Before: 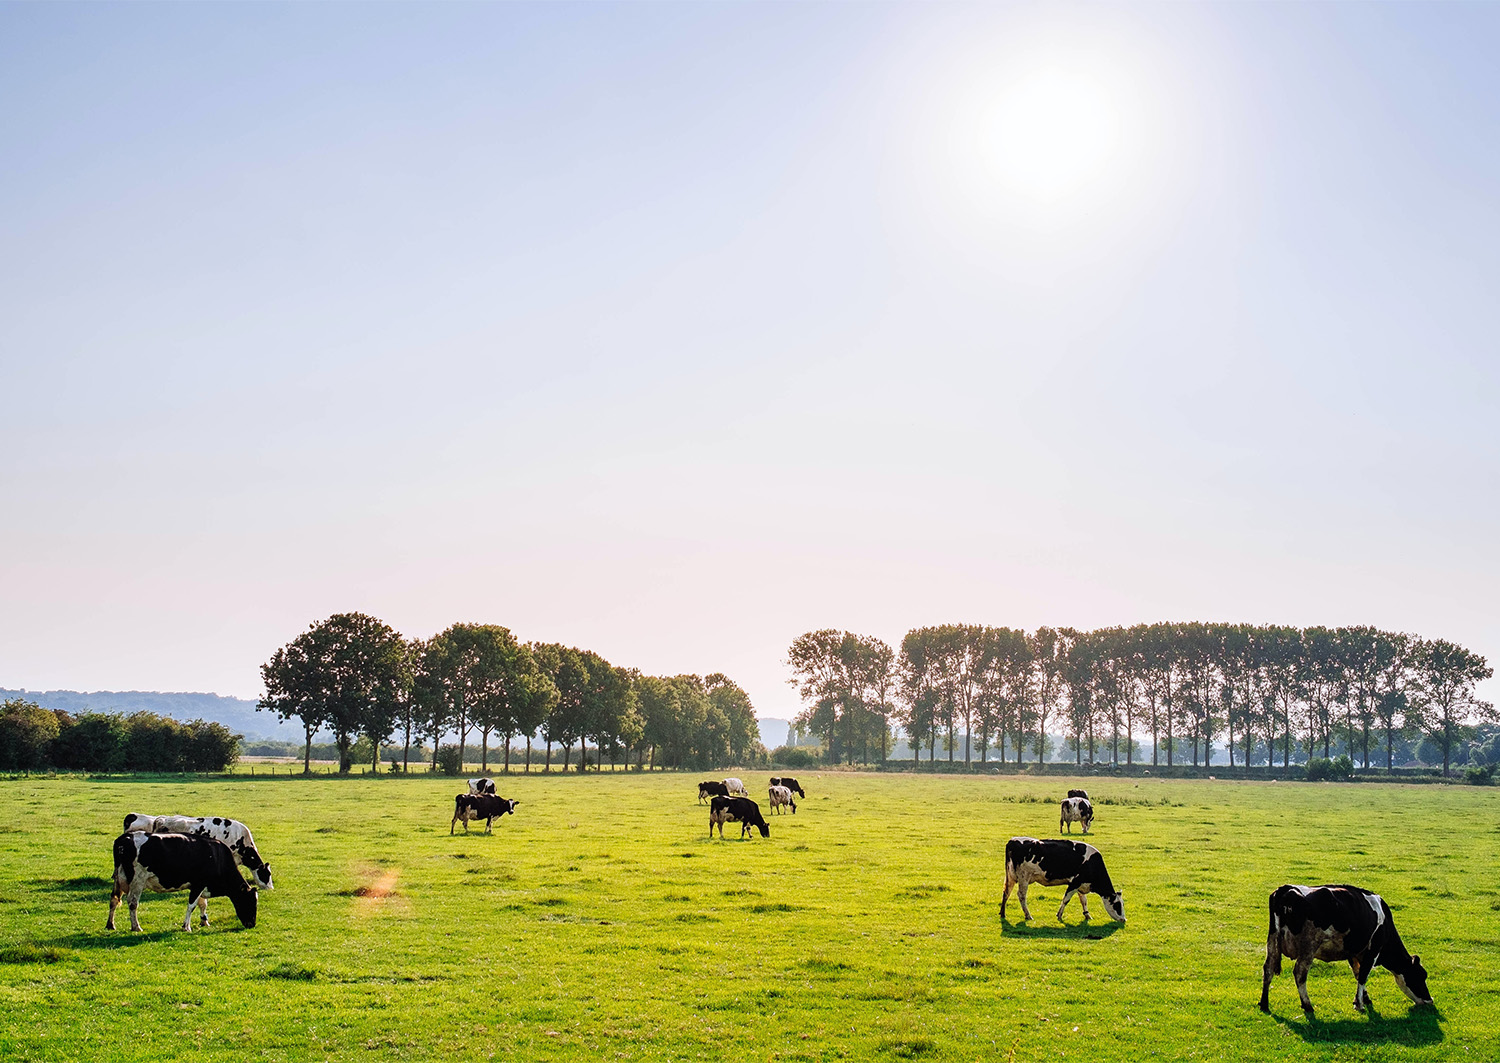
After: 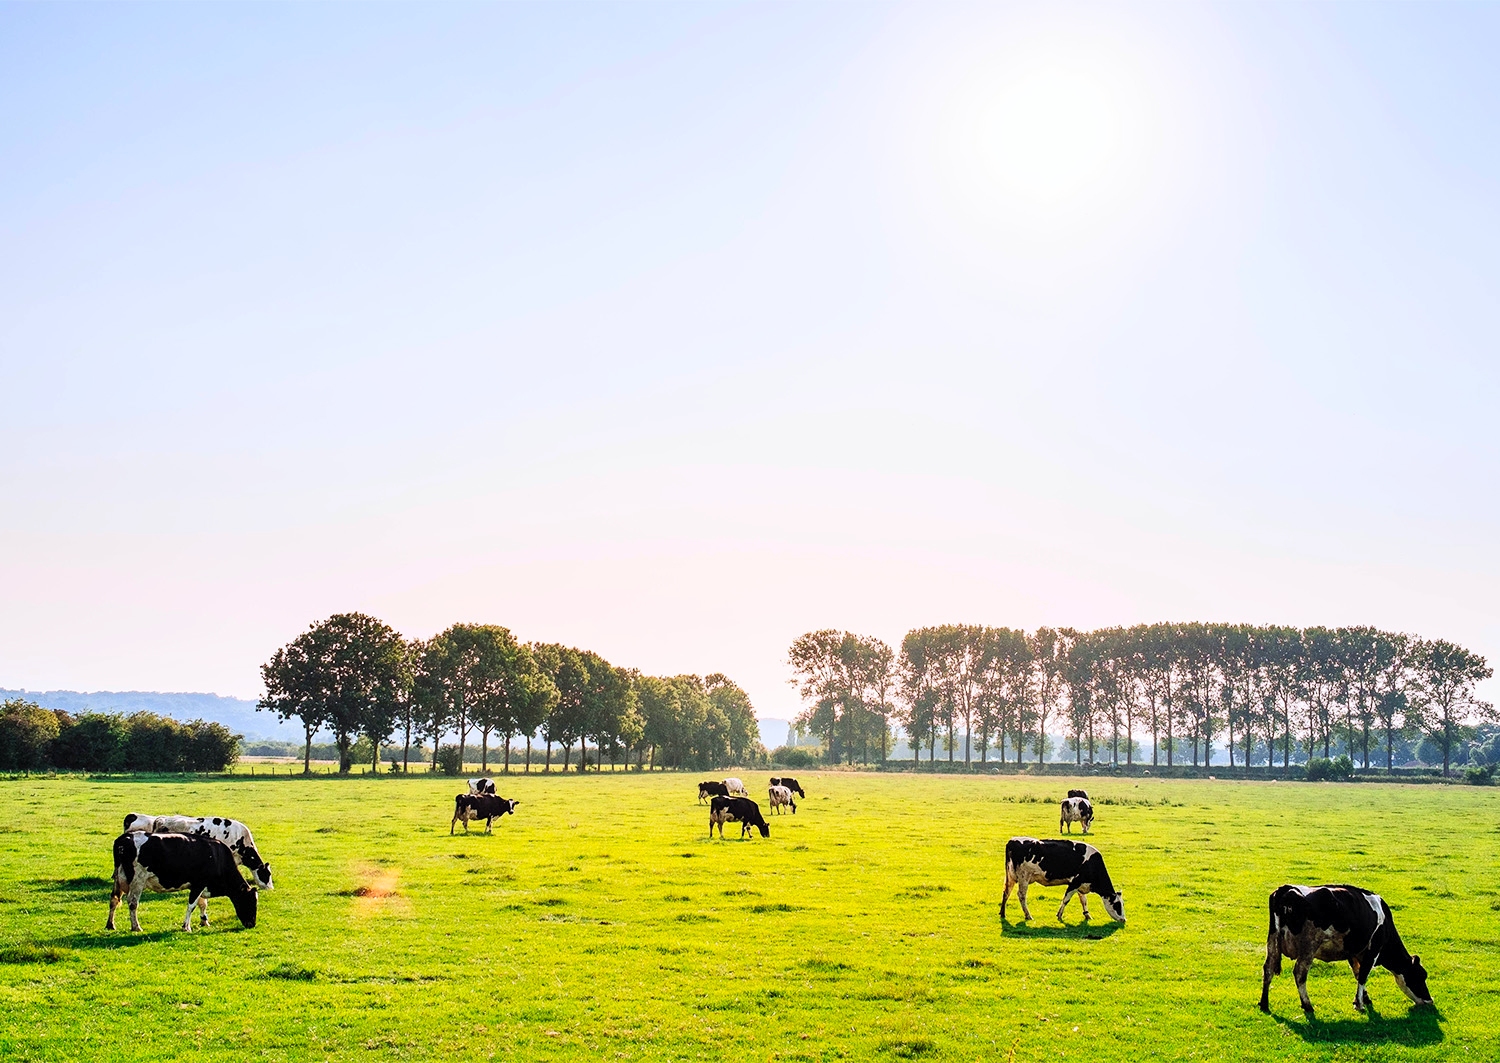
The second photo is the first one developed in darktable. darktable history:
exposure: black level correction 0.001, compensate highlight preservation false
contrast brightness saturation: contrast 0.196, brightness 0.158, saturation 0.229
